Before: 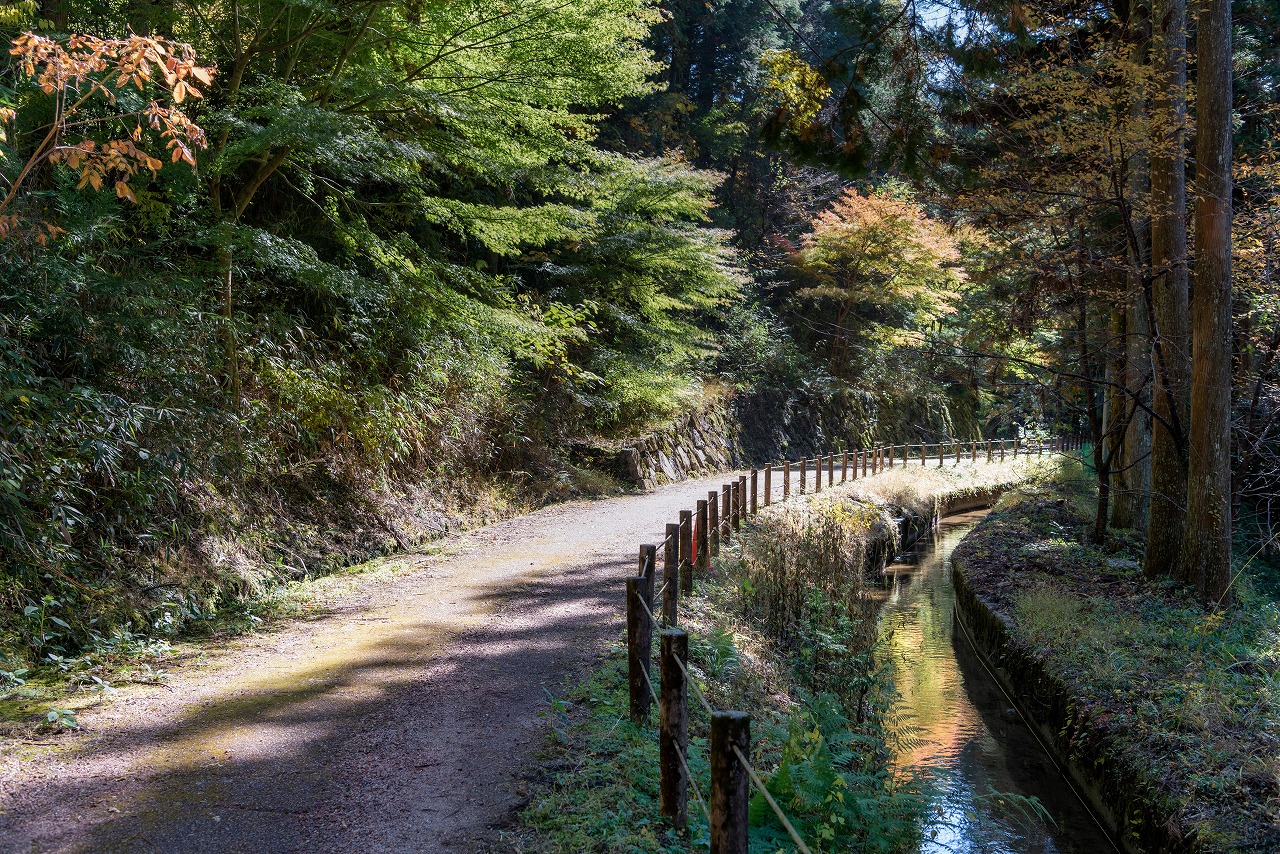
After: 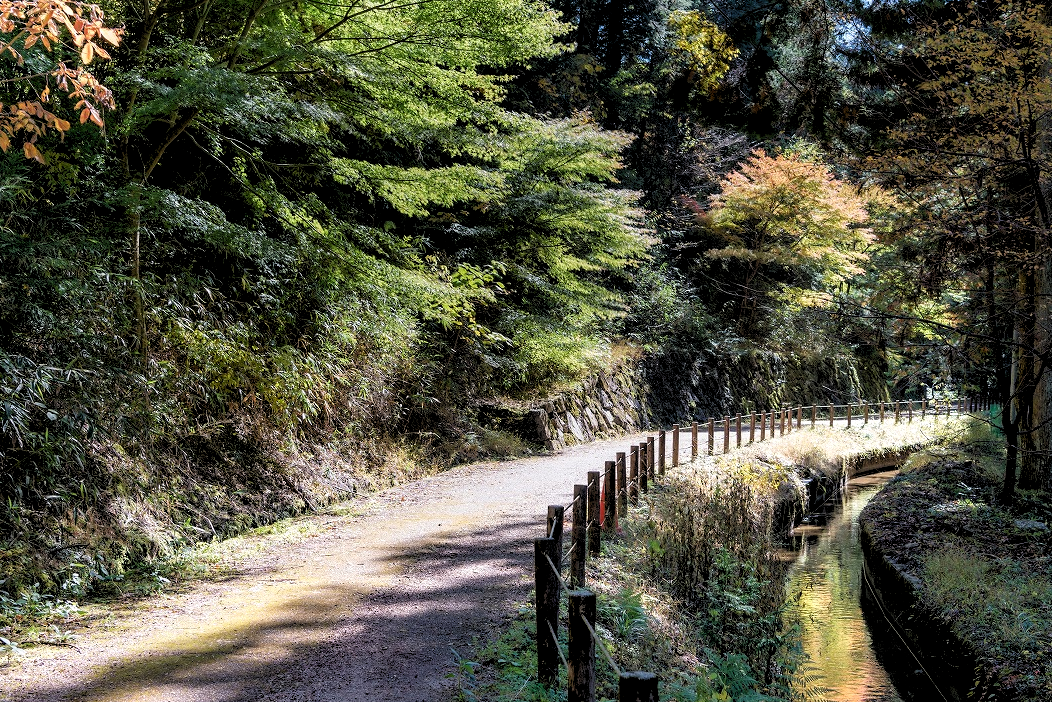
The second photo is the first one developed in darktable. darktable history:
crop and rotate: left 7.196%, top 4.574%, right 10.605%, bottom 13.178%
rgb levels: levels [[0.013, 0.434, 0.89], [0, 0.5, 1], [0, 0.5, 1]]
tone equalizer: on, module defaults
